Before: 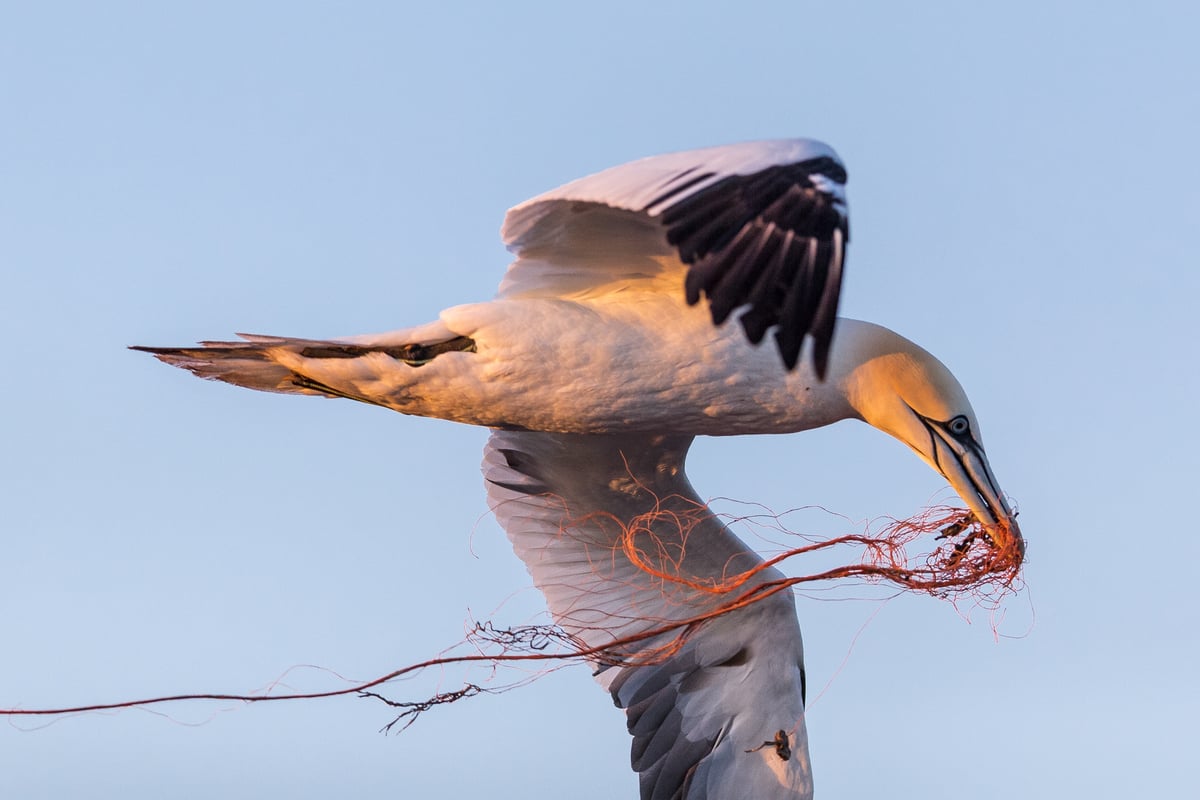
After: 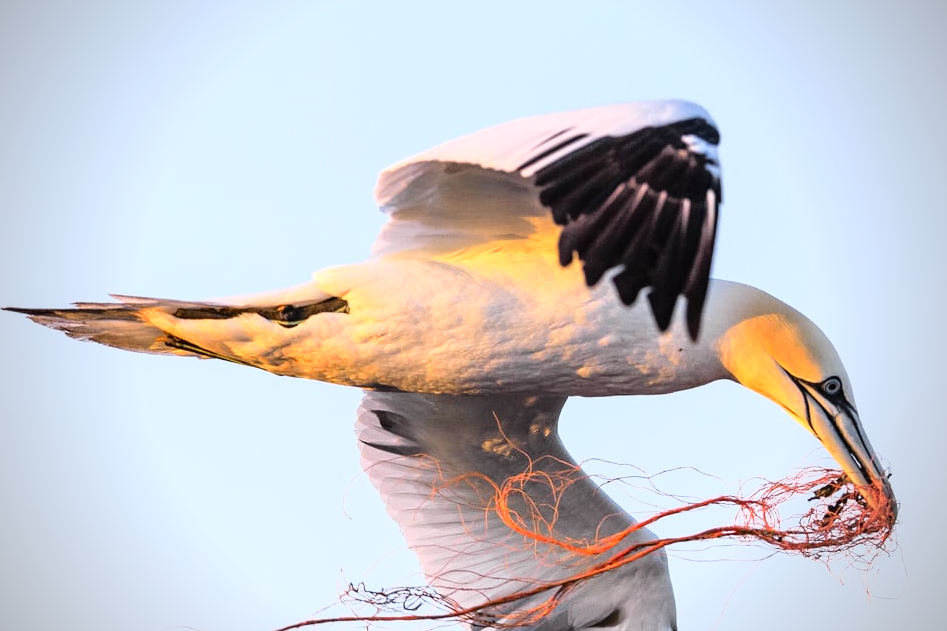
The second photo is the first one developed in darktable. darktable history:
tone equalizer: edges refinement/feathering 500, mask exposure compensation -1.57 EV, preserve details no
vignetting: fall-off start 71.56%, unbound false
crop and rotate: left 10.647%, top 5.071%, right 10.432%, bottom 16.023%
exposure: black level correction 0, exposure 0.498 EV, compensate highlight preservation false
tone curve: curves: ch0 [(0, 0.013) (0.129, 0.1) (0.327, 0.382) (0.489, 0.573) (0.66, 0.748) (0.858, 0.926) (1, 0.977)]; ch1 [(0, 0) (0.353, 0.344) (0.45, 0.46) (0.498, 0.498) (0.521, 0.512) (0.563, 0.559) (0.592, 0.585) (0.647, 0.68) (1, 1)]; ch2 [(0, 0) (0.333, 0.346) (0.375, 0.375) (0.427, 0.44) (0.476, 0.492) (0.511, 0.508) (0.528, 0.533) (0.579, 0.61) (0.612, 0.644) (0.66, 0.715) (1, 1)], color space Lab, independent channels, preserve colors none
